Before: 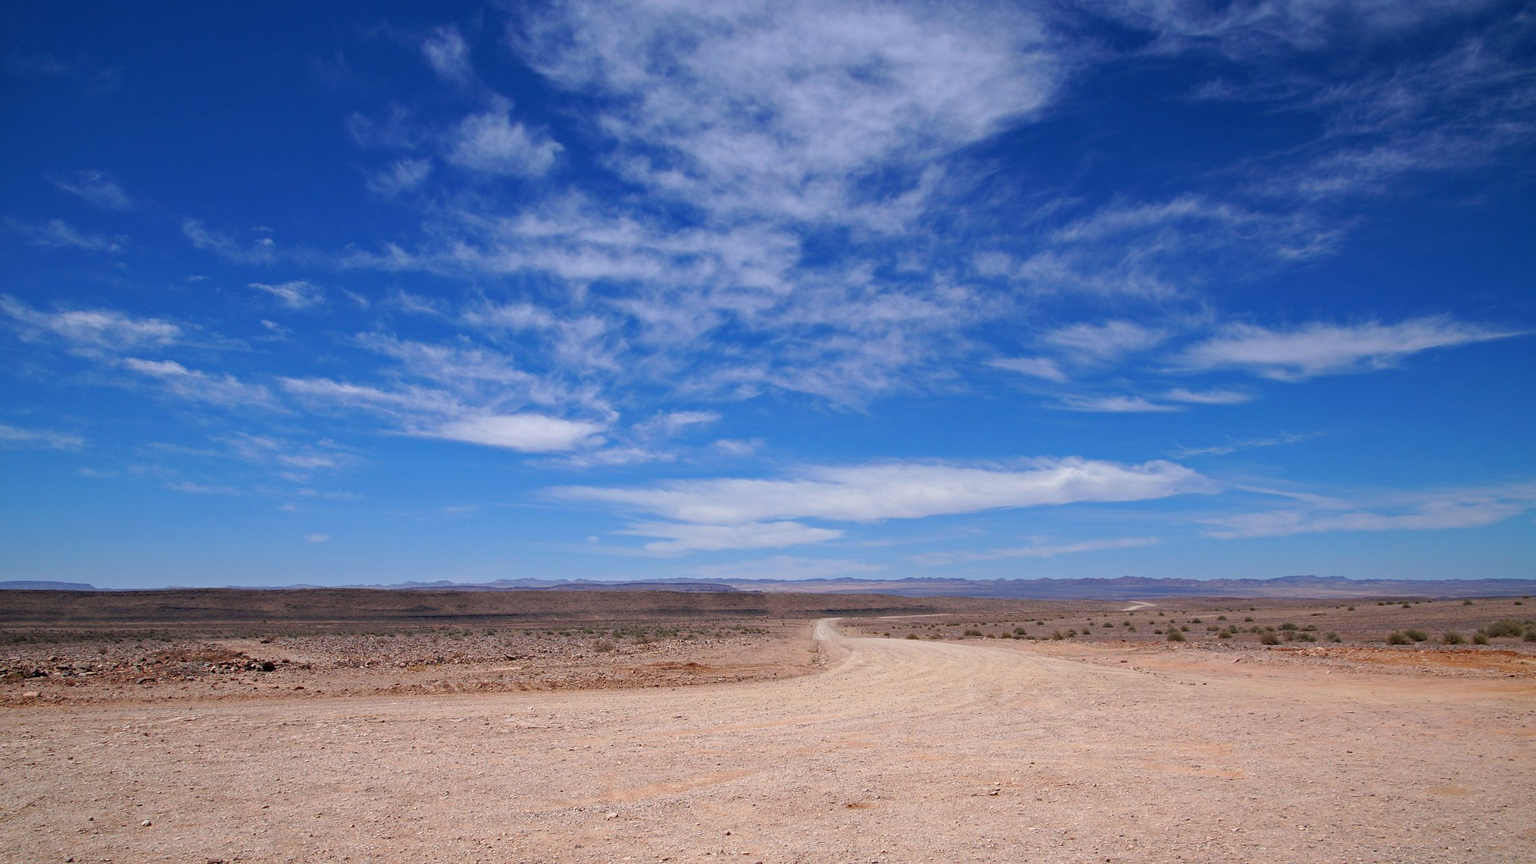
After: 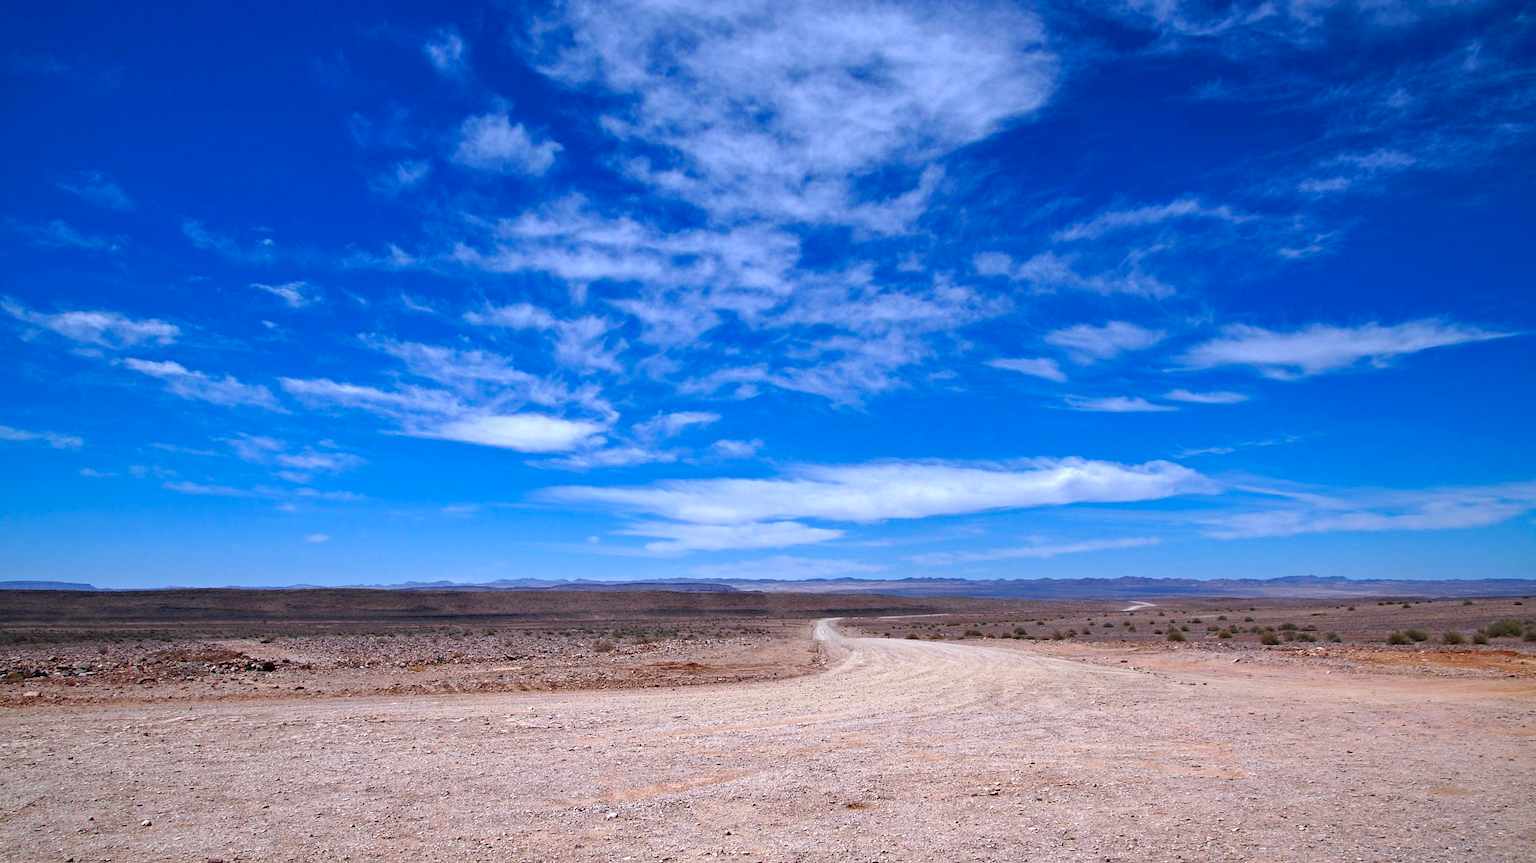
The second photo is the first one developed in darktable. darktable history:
shadows and highlights: shadows 43.44, white point adjustment -1.29, soften with gaussian
contrast brightness saturation: contrast 0.065, brightness -0.127, saturation 0.059
color calibration: x 0.37, y 0.382, temperature 4316.69 K
exposure: black level correction -0.002, exposure 0.538 EV, compensate highlight preservation false
